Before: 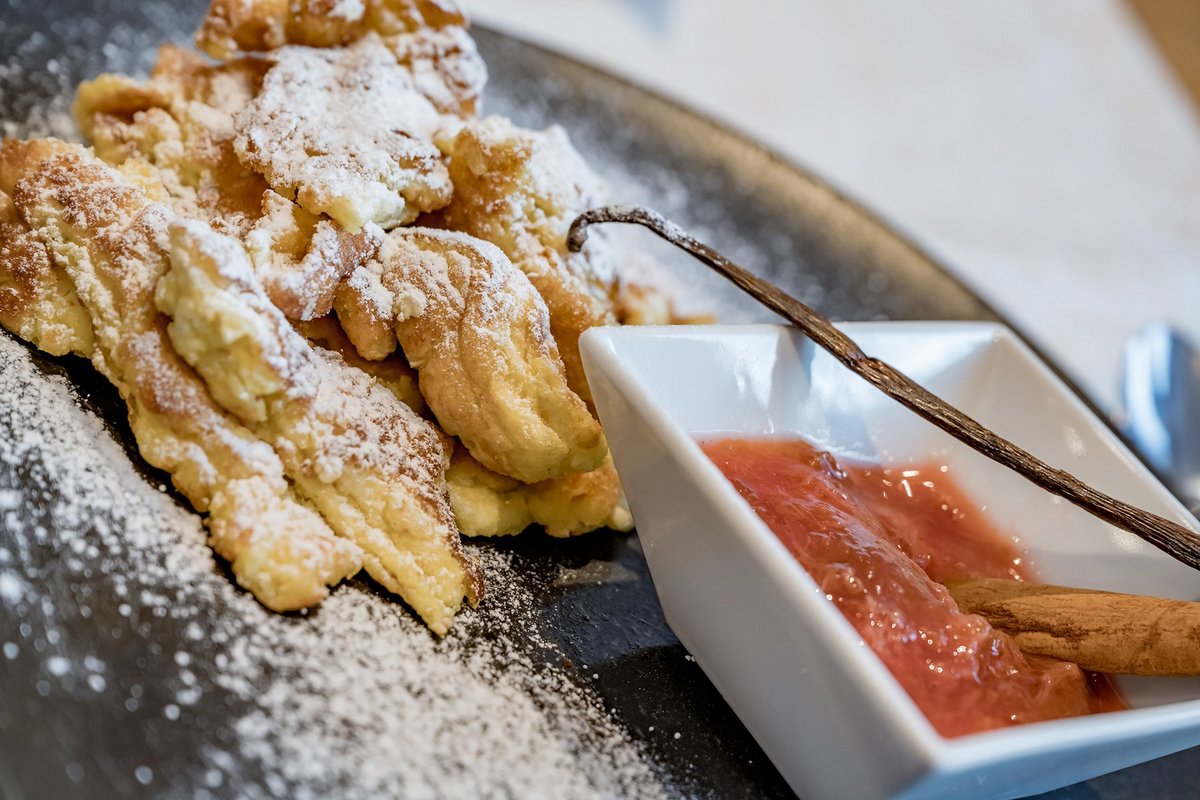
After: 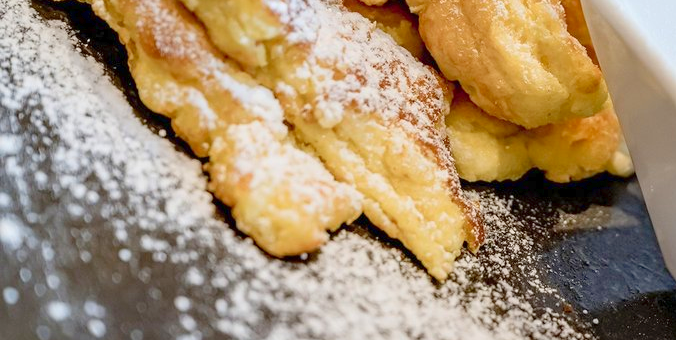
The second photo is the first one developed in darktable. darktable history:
exposure: compensate highlight preservation false
crop: top 44.483%, right 43.593%, bottom 12.892%
levels: levels [0, 0.43, 0.984]
